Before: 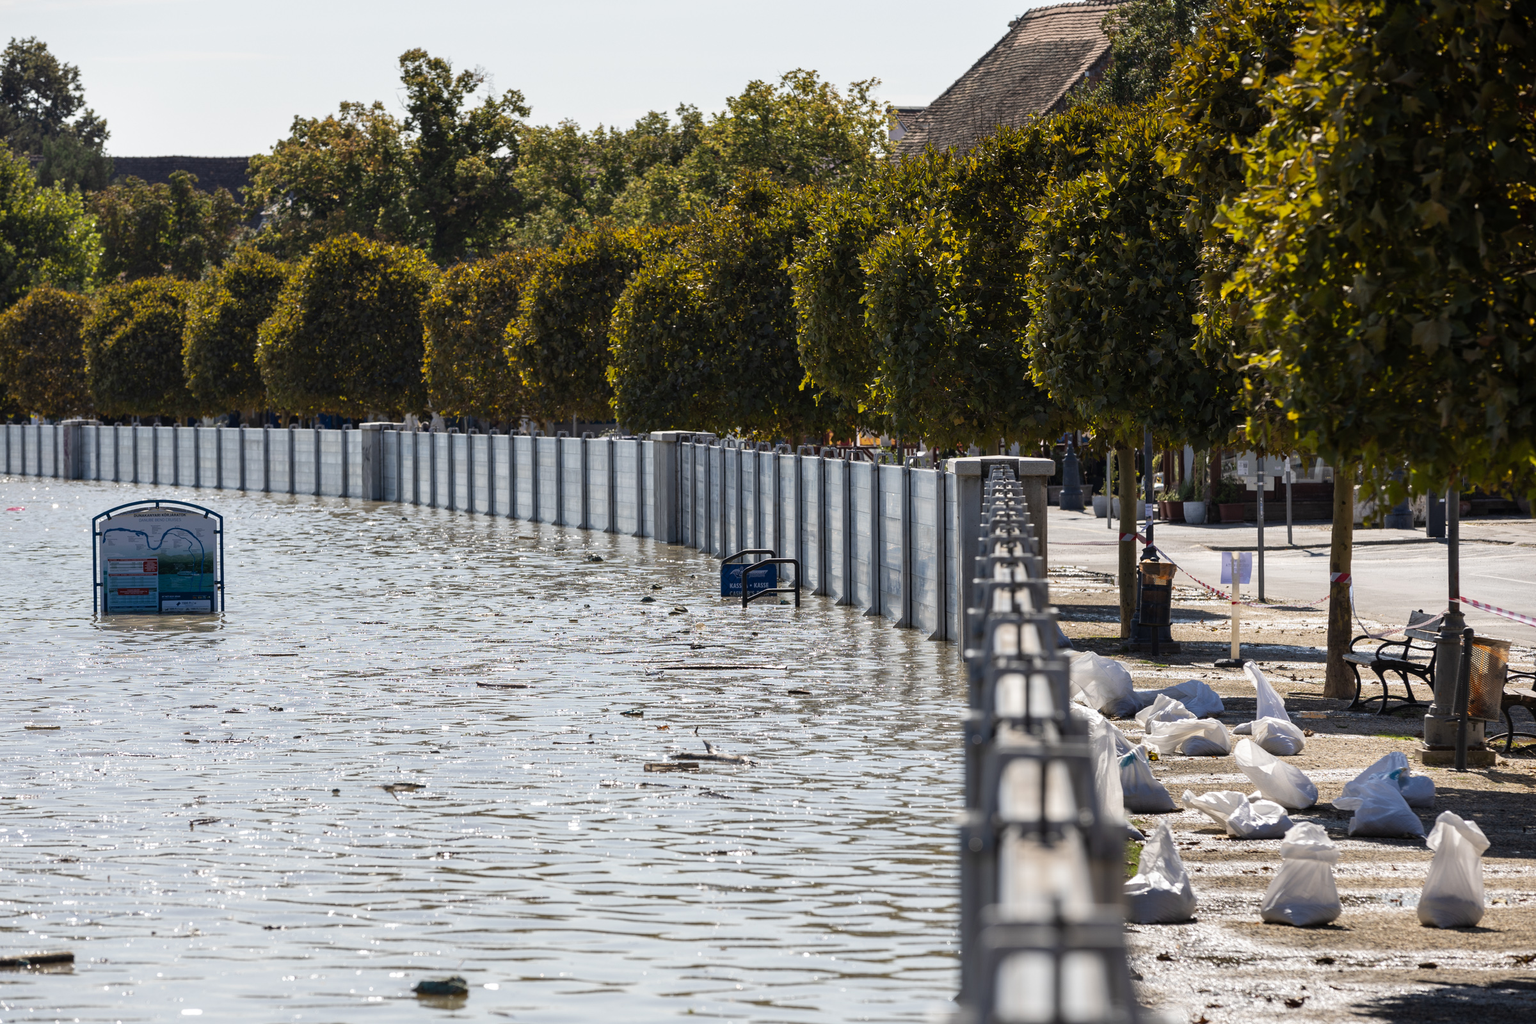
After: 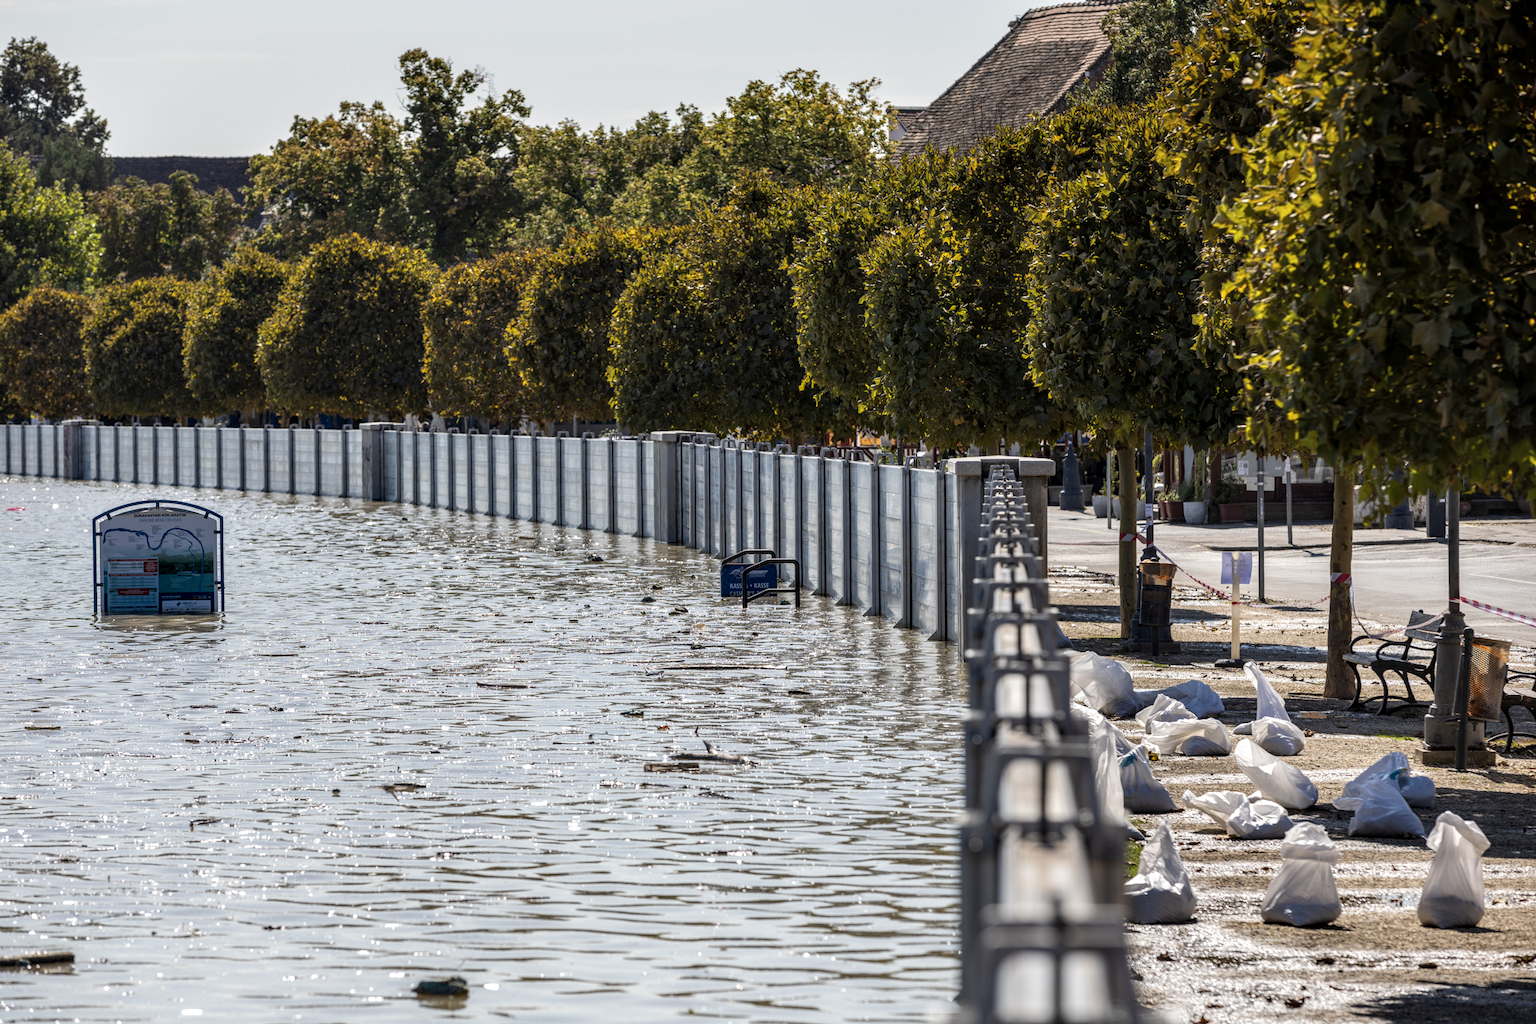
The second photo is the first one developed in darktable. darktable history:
local contrast: highlights 32%, detail 135%
